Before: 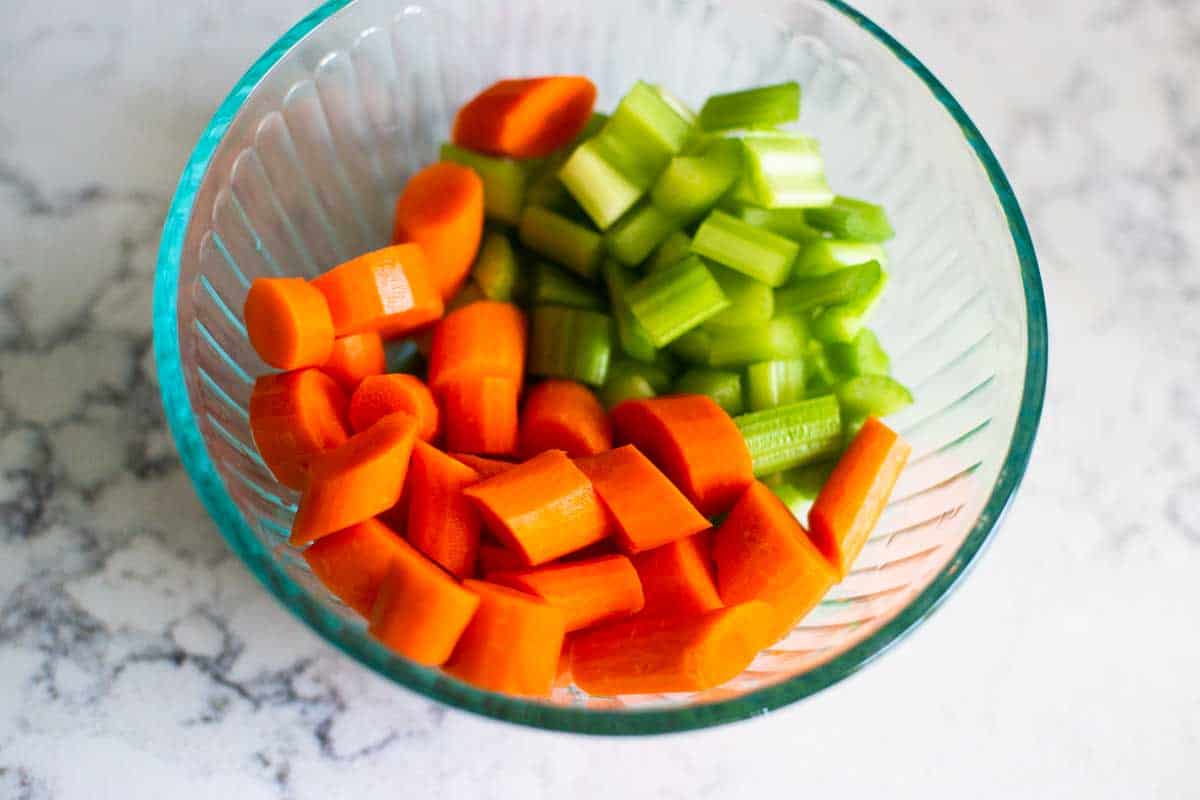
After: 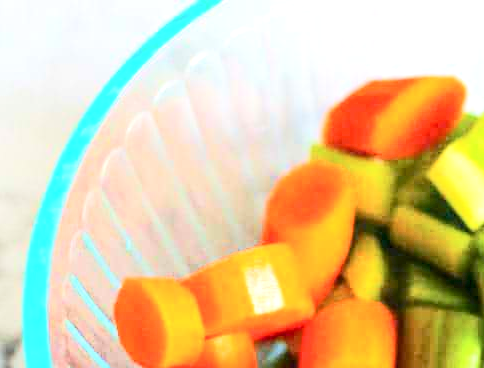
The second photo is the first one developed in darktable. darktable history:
contrast brightness saturation: contrast 0.24, brightness 0.094
crop and rotate: left 10.852%, top 0.053%, right 48.758%, bottom 53.829%
local contrast: on, module defaults
tone curve: color space Lab, linked channels, preserve colors none
tone equalizer: -8 EV 1.97 EV, -7 EV 1.99 EV, -6 EV 2 EV, -5 EV 1.98 EV, -4 EV 1.99 EV, -3 EV 1.47 EV, -2 EV 0.977 EV, -1 EV 0.508 EV, edges refinement/feathering 500, mask exposure compensation -1.57 EV, preserve details no
